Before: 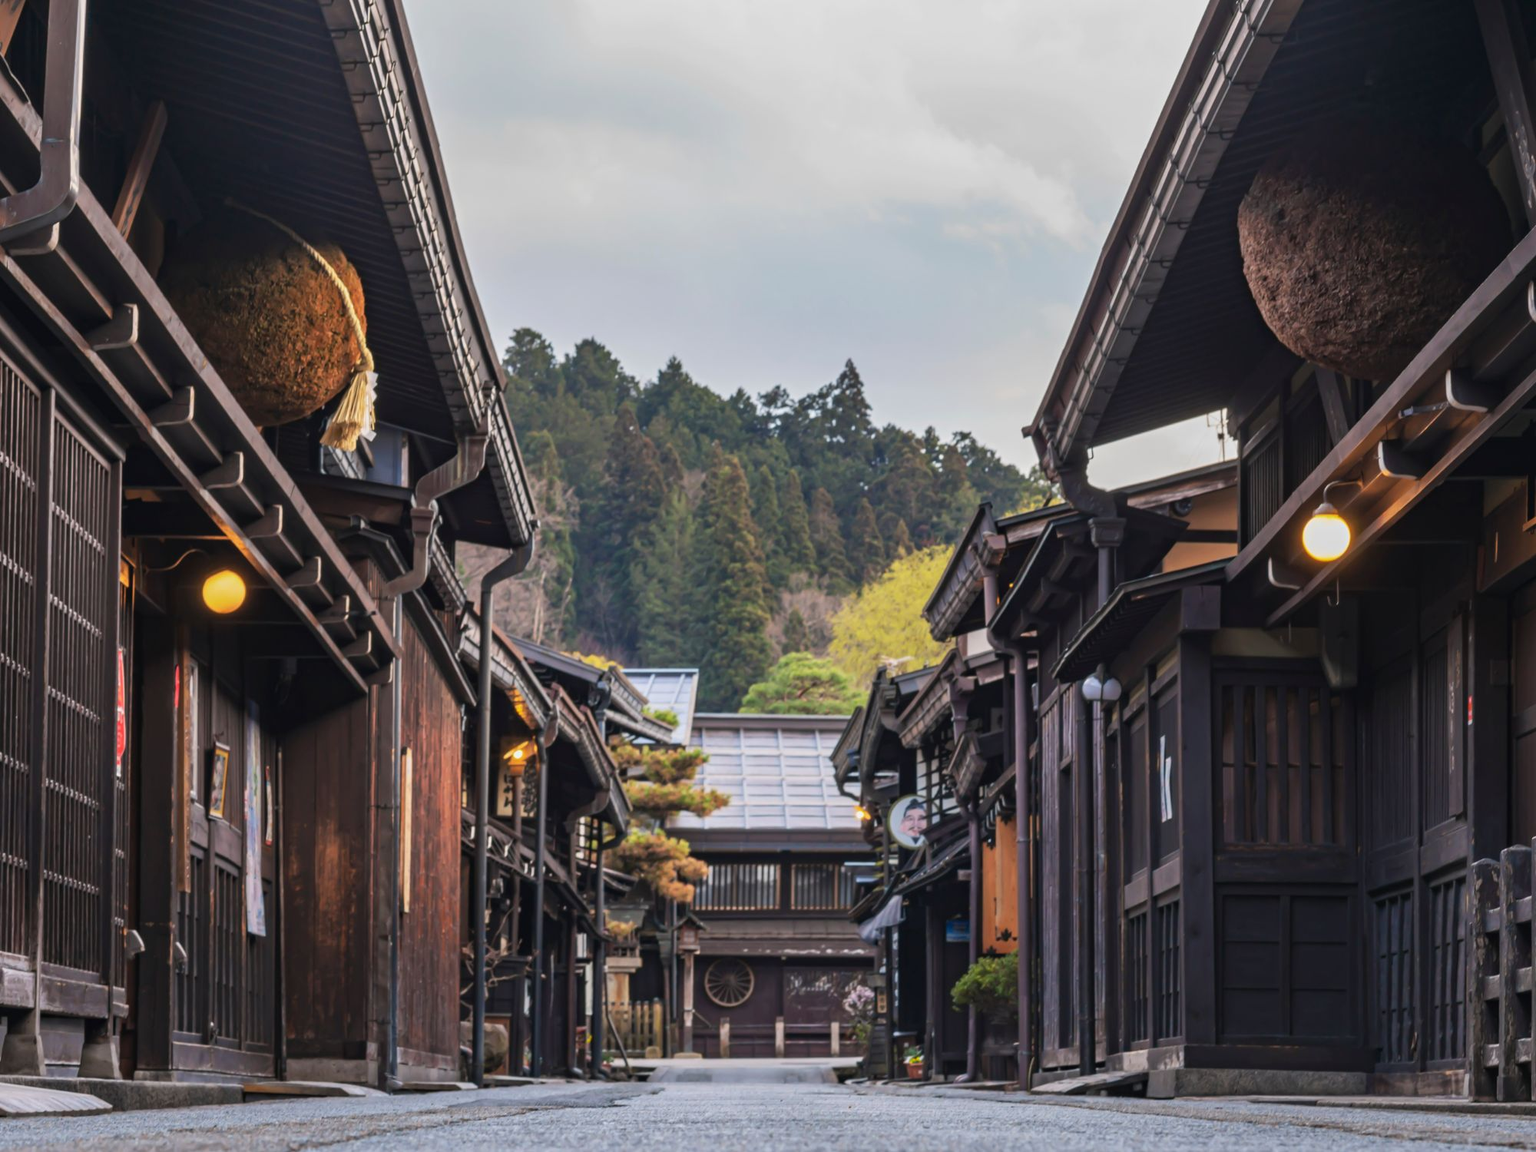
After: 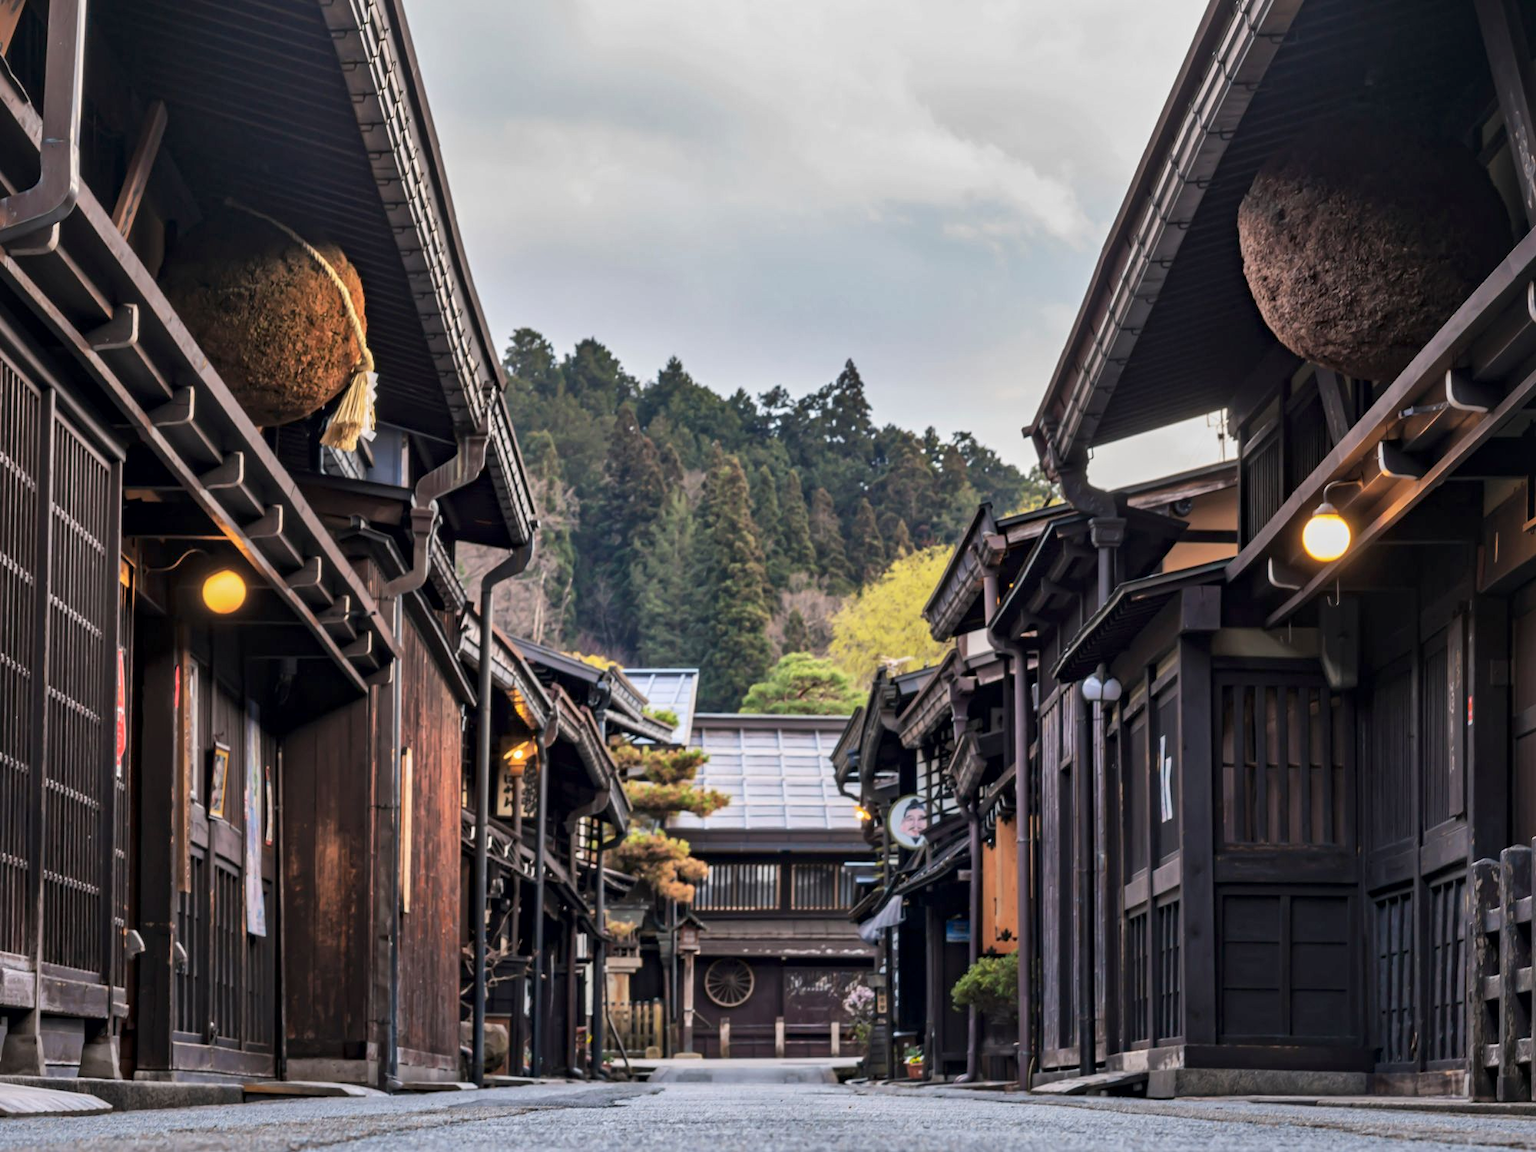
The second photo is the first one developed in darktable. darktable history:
local contrast: mode bilateral grid, contrast 24, coarseness 59, detail 151%, midtone range 0.2
